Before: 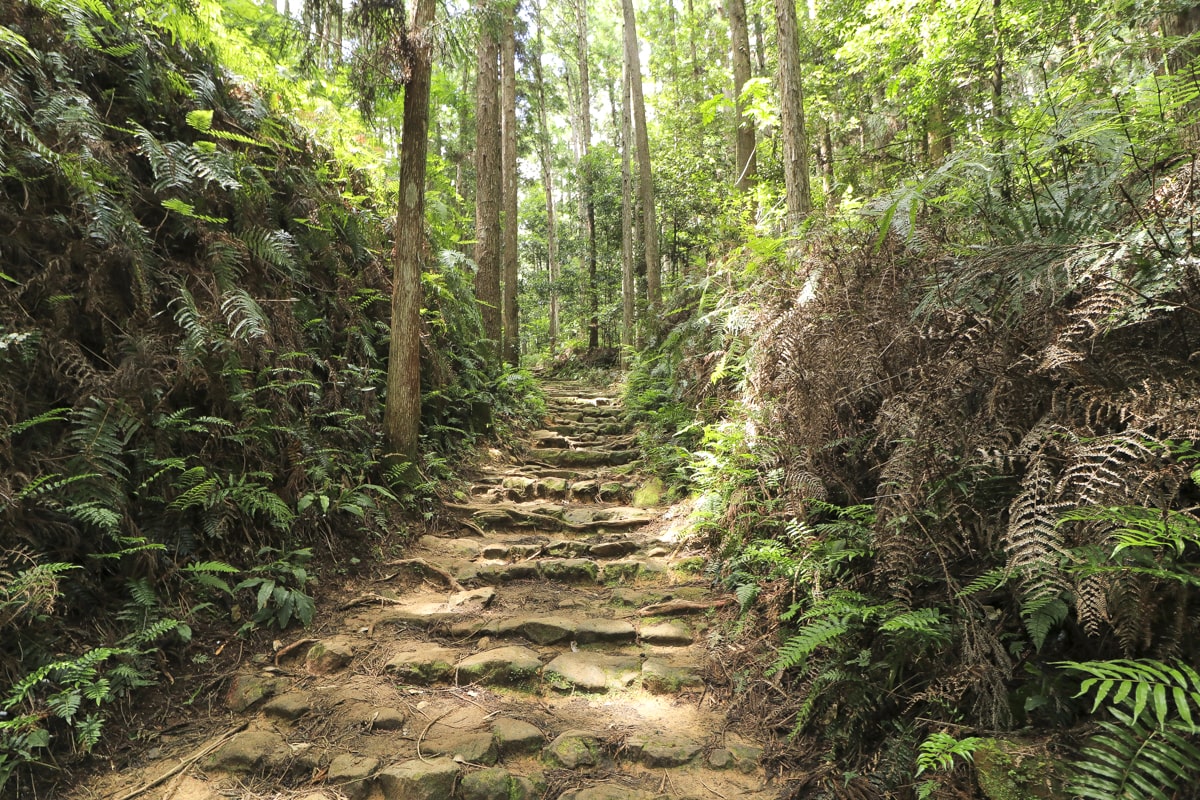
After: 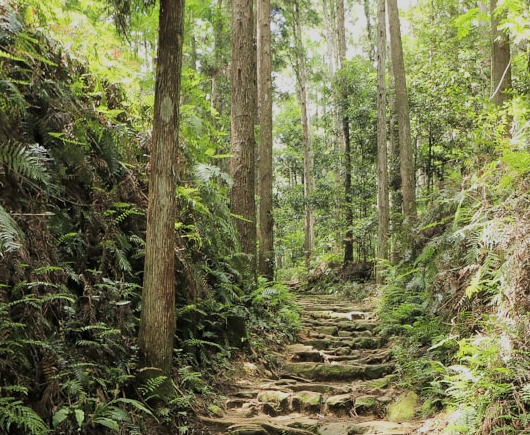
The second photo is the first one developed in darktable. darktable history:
crop: left 20.421%, top 10.777%, right 35.377%, bottom 34.771%
filmic rgb: black relative exposure -7.99 EV, white relative exposure 4.03 EV, hardness 4.18
